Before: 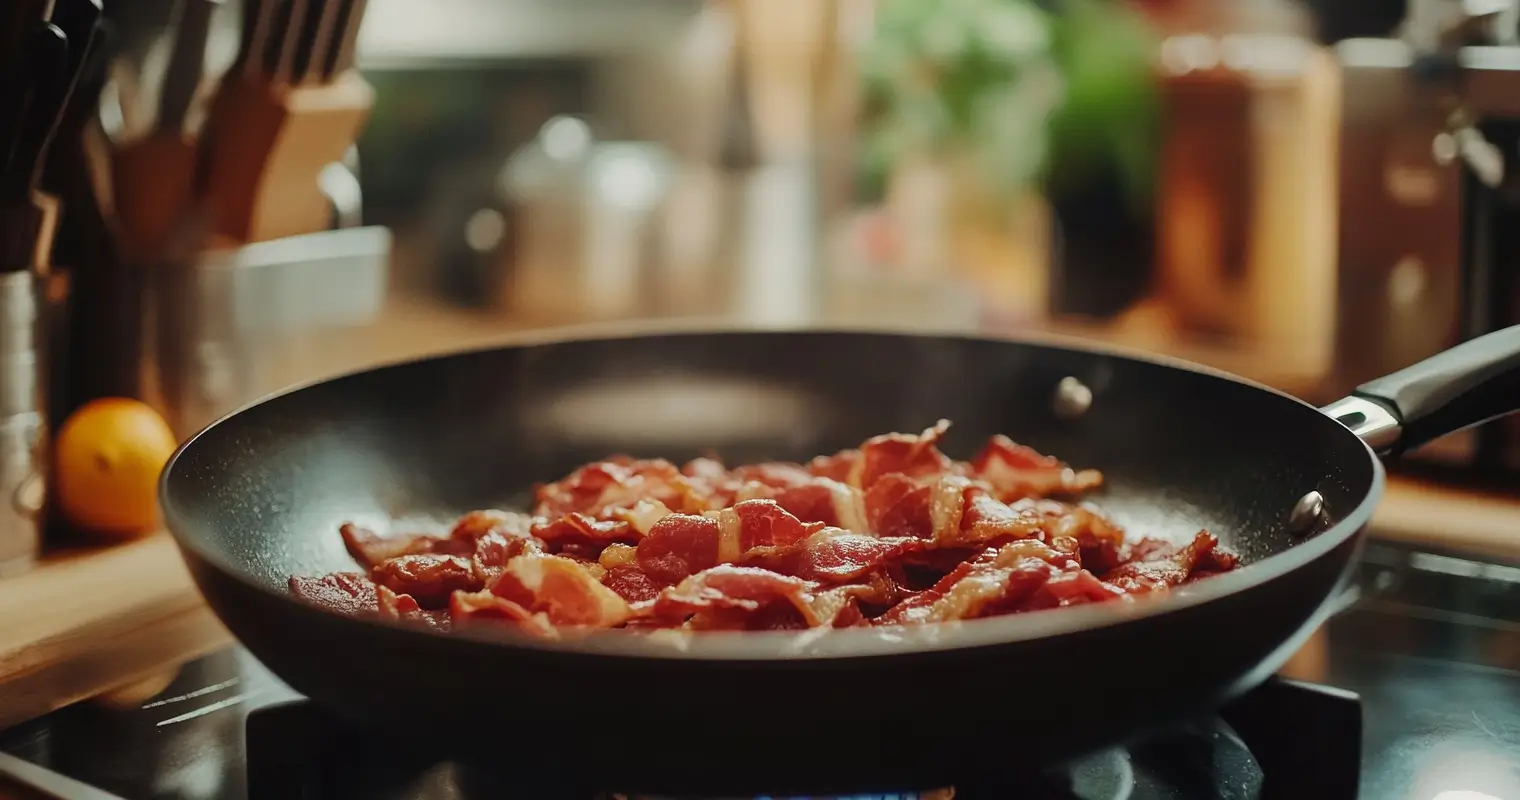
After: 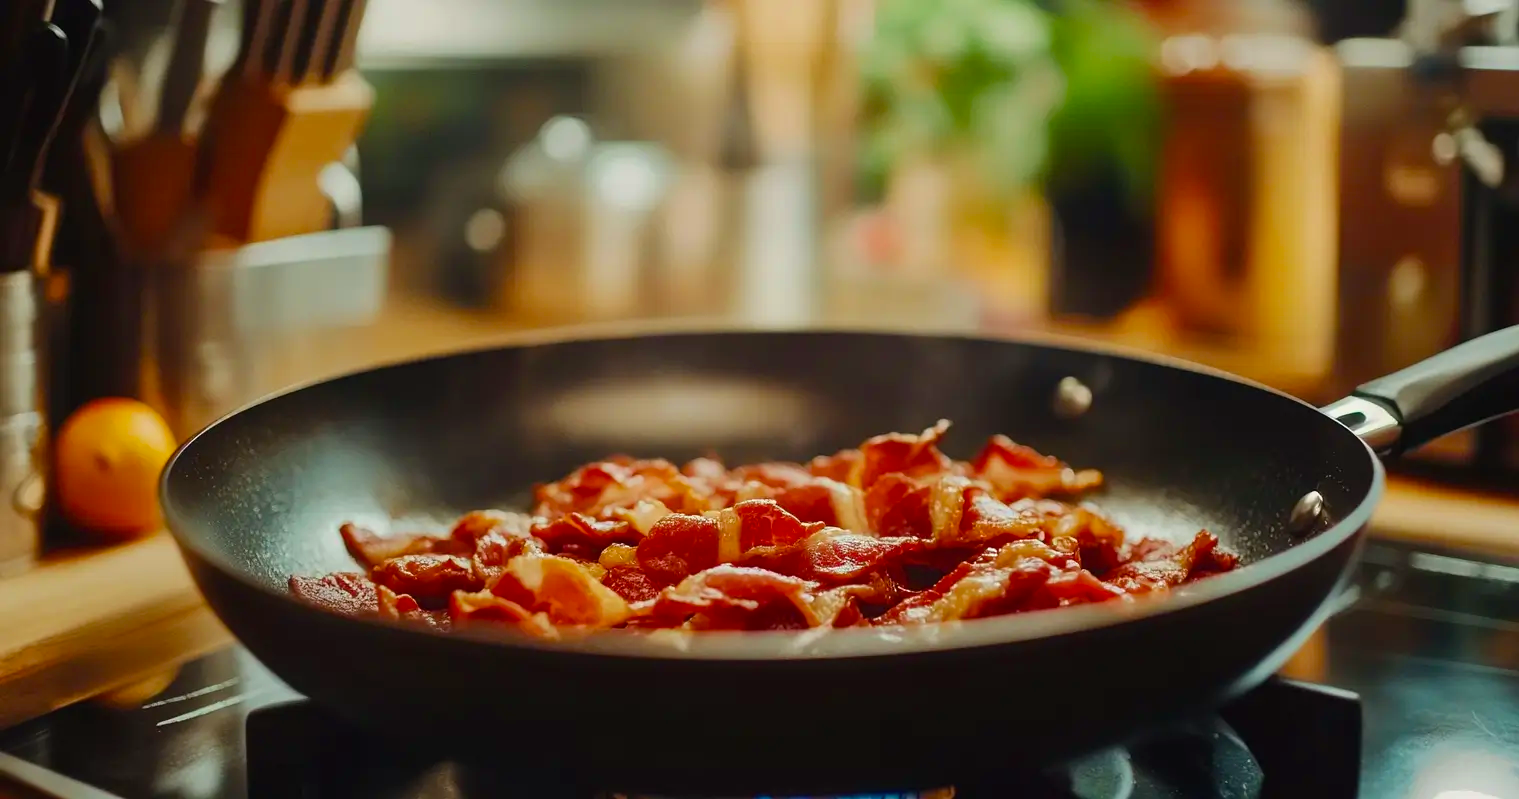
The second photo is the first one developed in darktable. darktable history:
velvia: strength 32%, mid-tones bias 0.2
